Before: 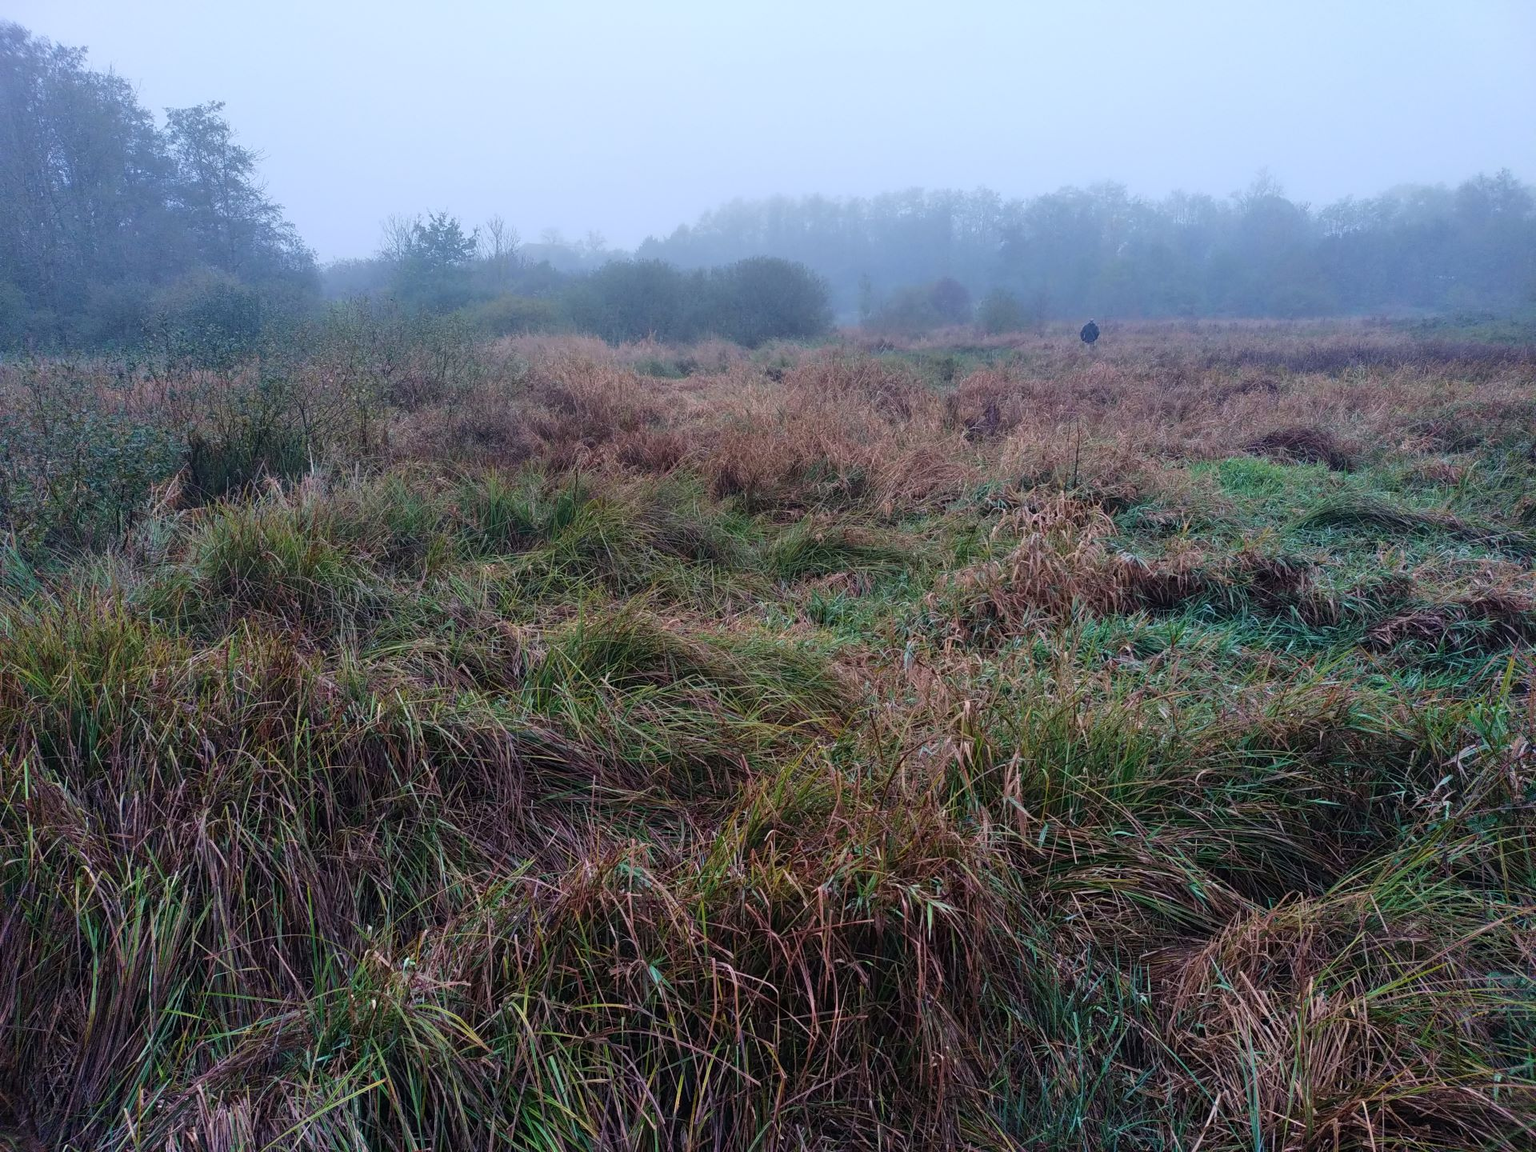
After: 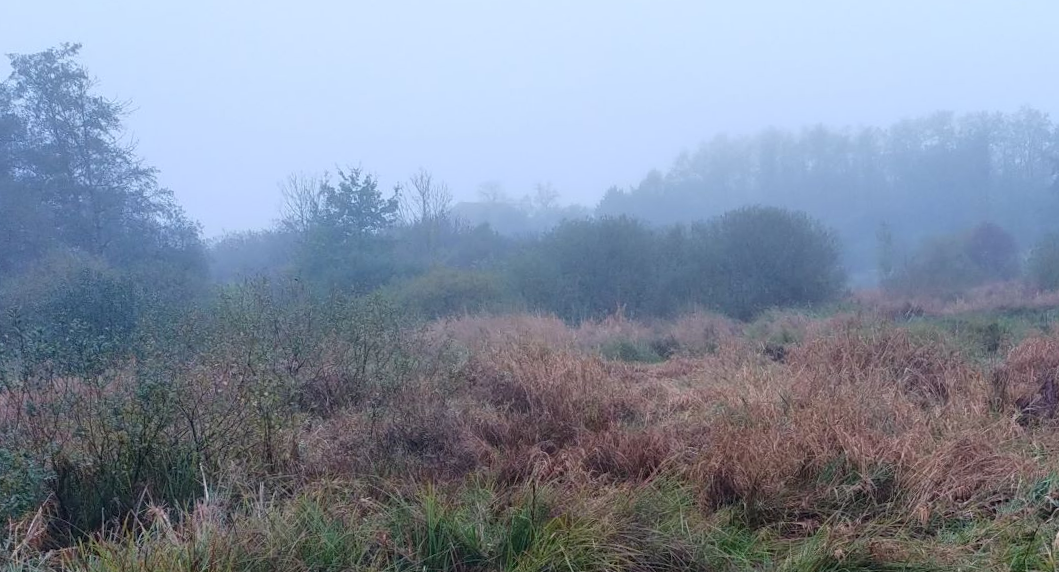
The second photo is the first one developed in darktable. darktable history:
rotate and perspective: rotation -2.22°, lens shift (horizontal) -0.022, automatic cropping off
crop: left 10.121%, top 10.631%, right 36.218%, bottom 51.526%
